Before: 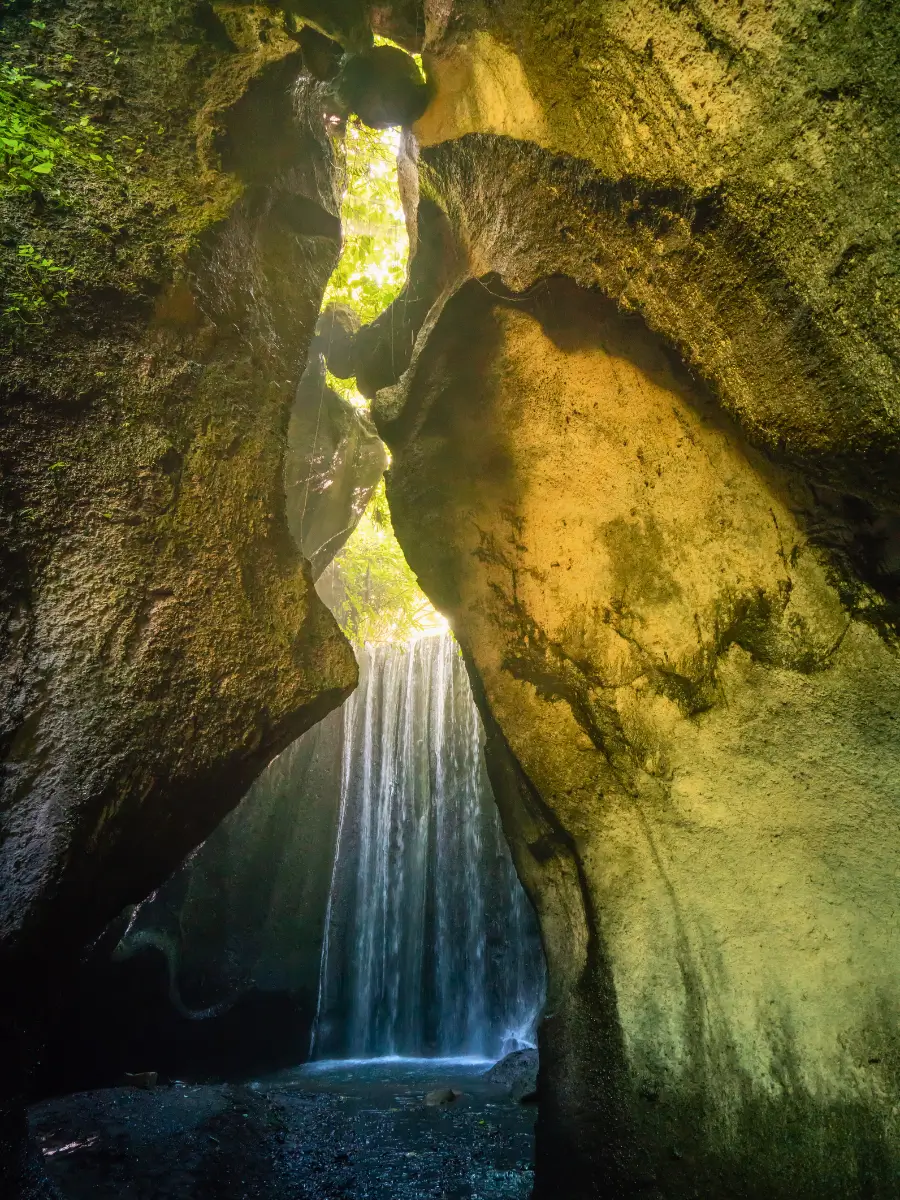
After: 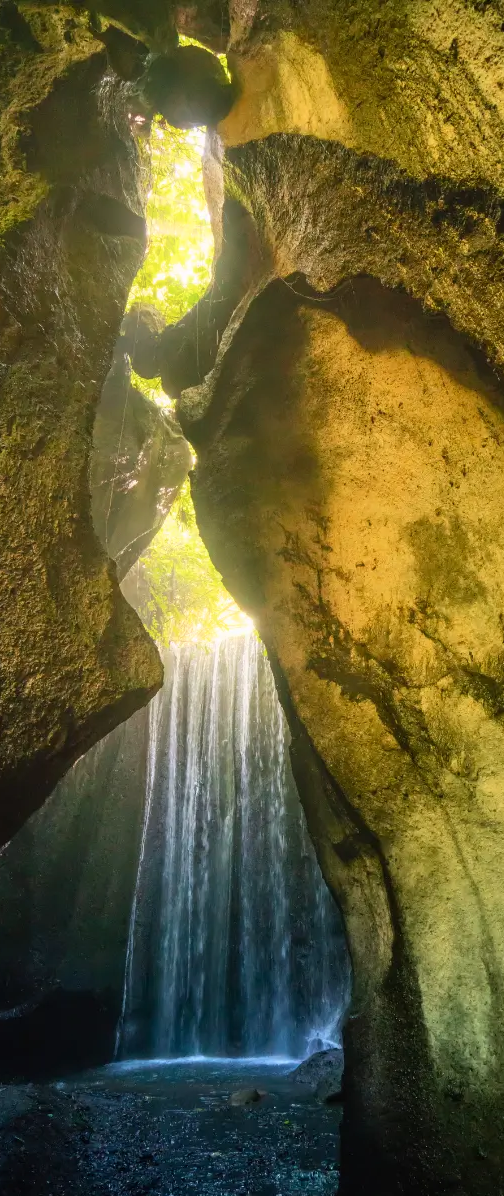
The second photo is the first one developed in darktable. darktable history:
bloom: size 5%, threshold 95%, strength 15%
crop: left 21.674%, right 22.086%
